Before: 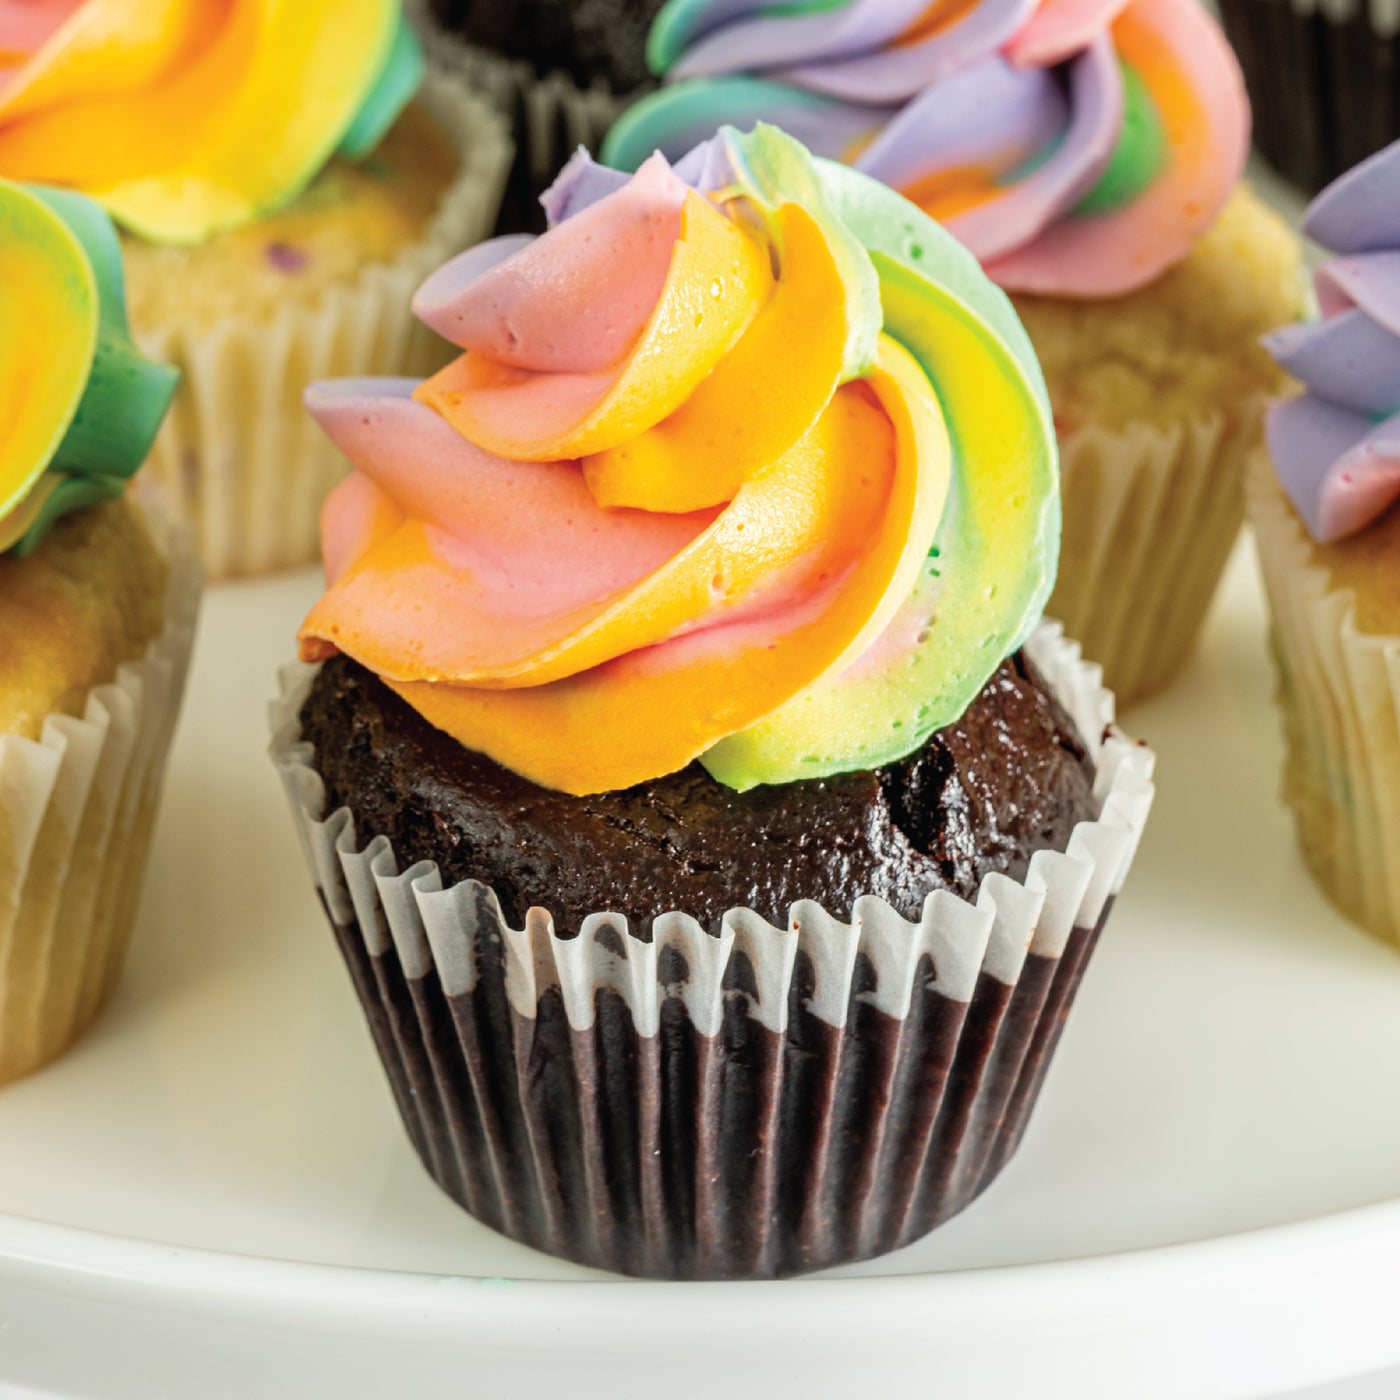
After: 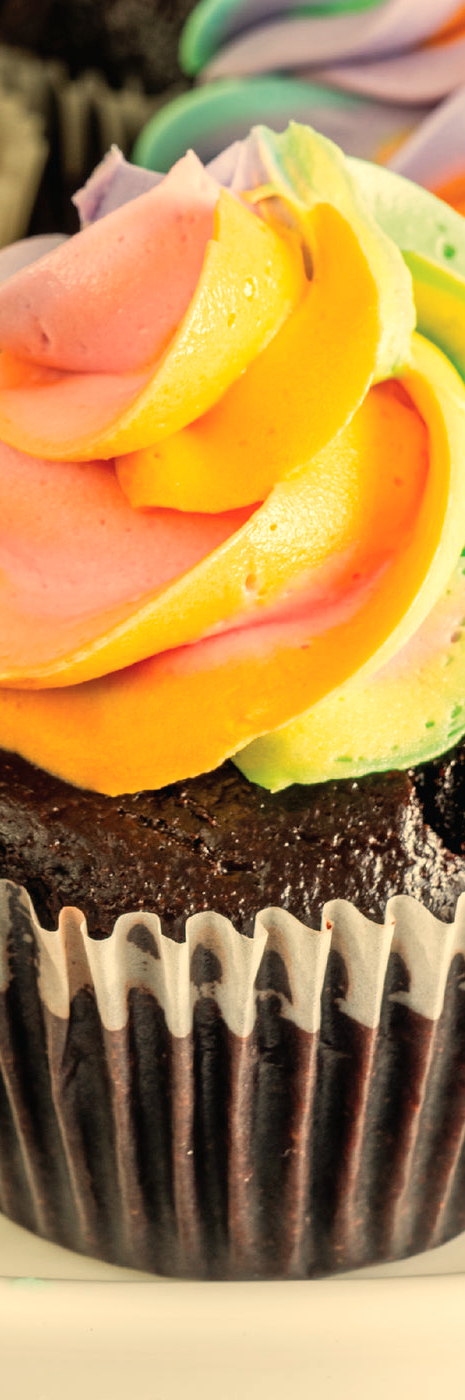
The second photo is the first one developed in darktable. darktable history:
white balance: red 1.123, blue 0.83
crop: left 33.36%, right 33.36%
